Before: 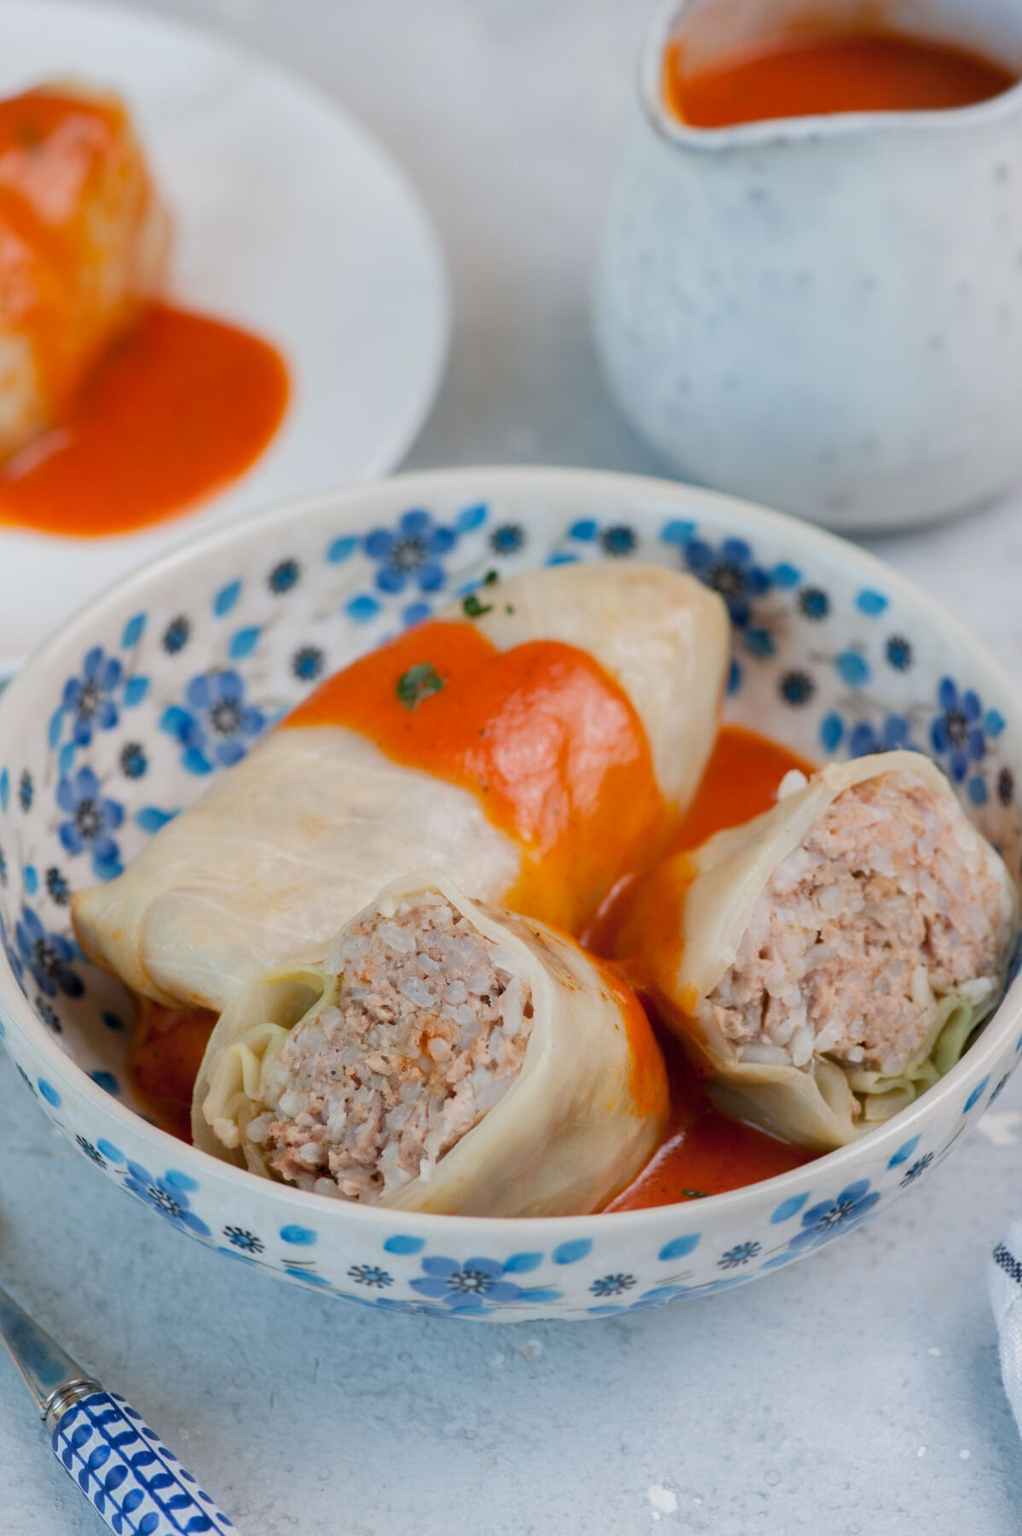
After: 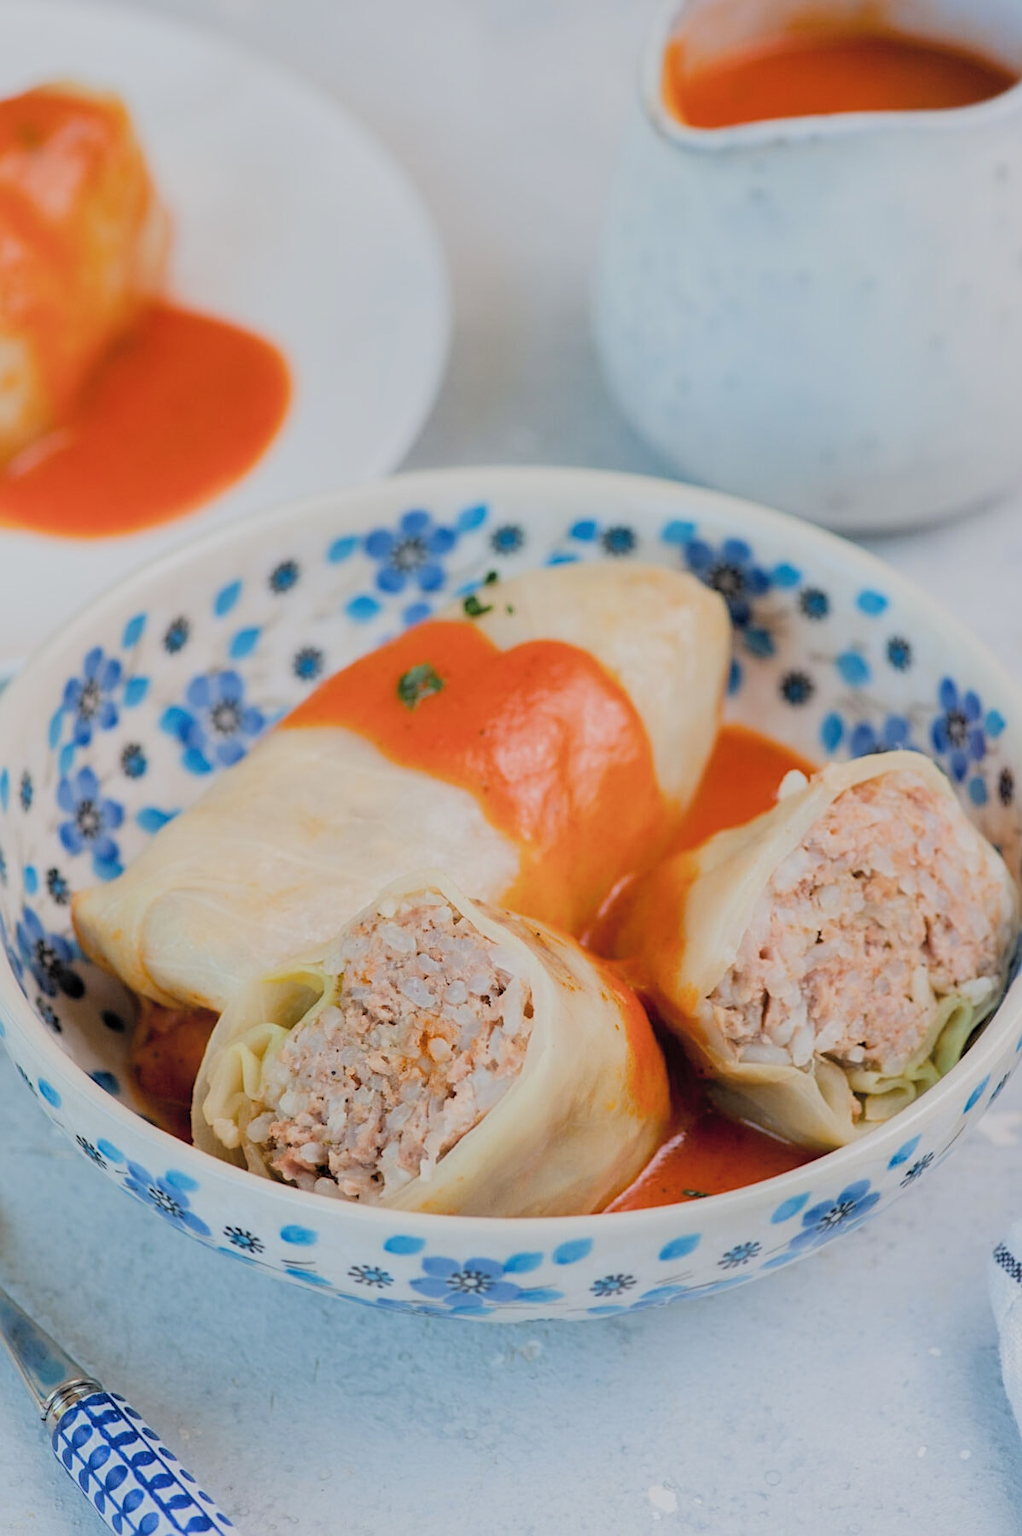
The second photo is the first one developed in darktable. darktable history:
contrast brightness saturation: brightness 0.121
color balance rgb: perceptual saturation grading › global saturation 19.542%
exposure: exposure -0.042 EV, compensate highlight preservation false
filmic rgb: black relative exposure -7.65 EV, white relative exposure 4.56 EV, hardness 3.61, add noise in highlights 0, color science v3 (2019), use custom middle-gray values true, contrast in highlights soft
sharpen: radius 2.128, amount 0.378, threshold 0.089
tone equalizer: on, module defaults
